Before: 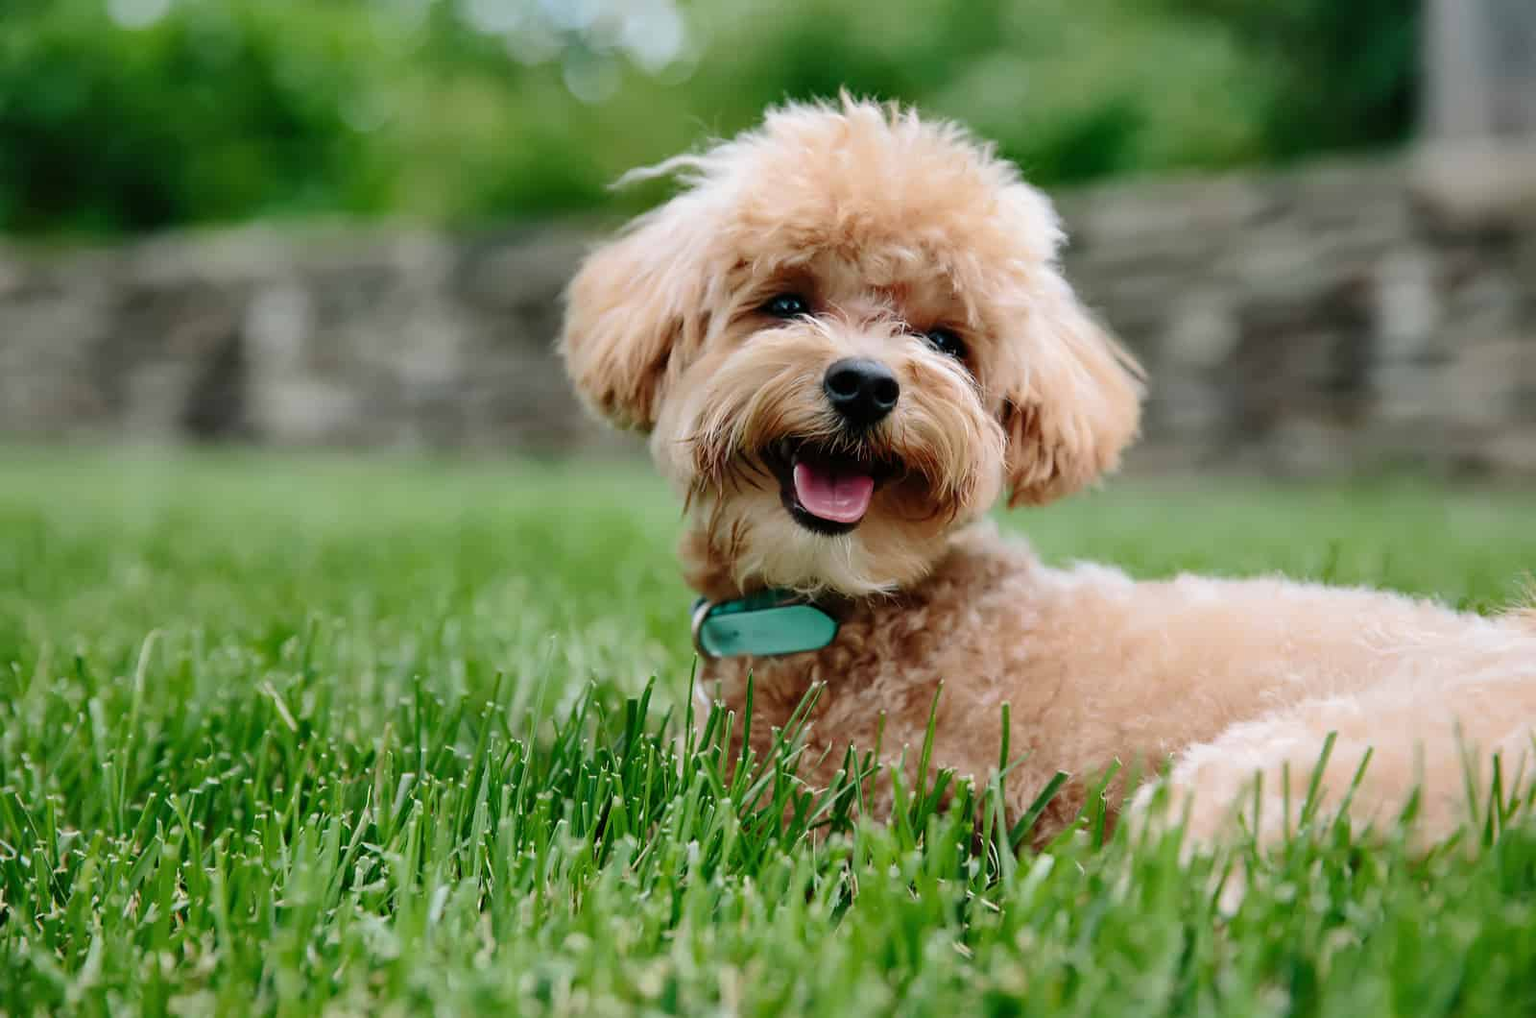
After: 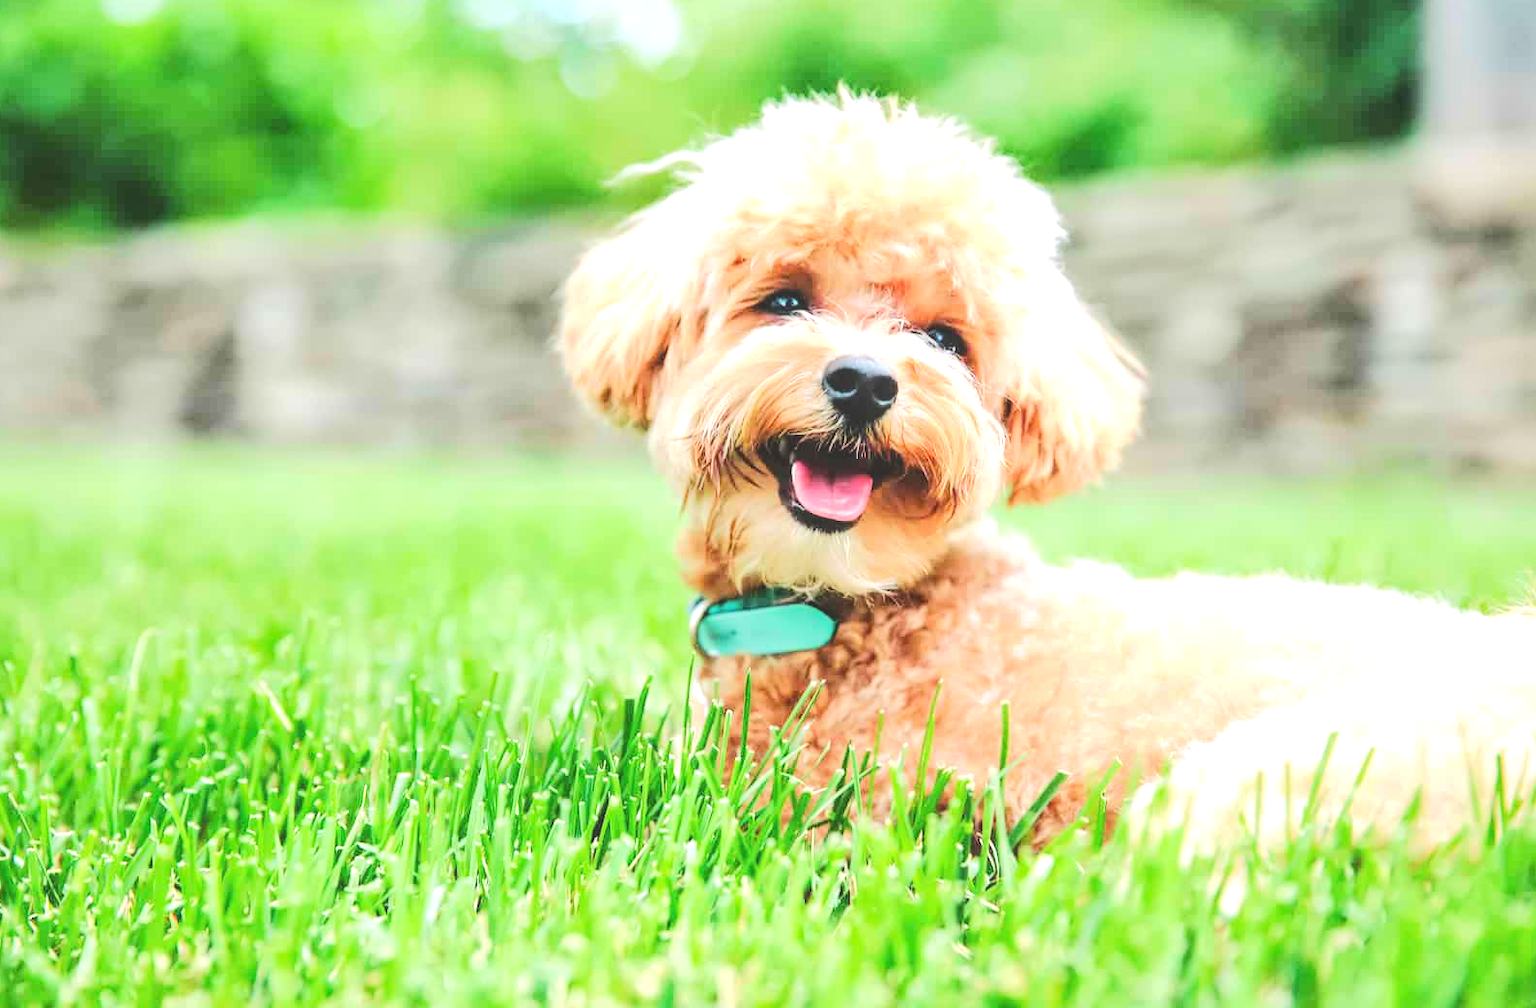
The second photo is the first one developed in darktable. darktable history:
exposure: black level correction 0, exposure 1.023 EV, compensate highlight preservation false
crop: left 0.48%, top 0.508%, right 0.142%, bottom 0.932%
local contrast: highlights 46%, shadows 4%, detail 100%
tone equalizer: -7 EV 0.155 EV, -6 EV 0.637 EV, -5 EV 1.16 EV, -4 EV 1.33 EV, -3 EV 1.13 EV, -2 EV 0.6 EV, -1 EV 0.152 EV, edges refinement/feathering 500, mask exposure compensation -1.57 EV, preserve details no
